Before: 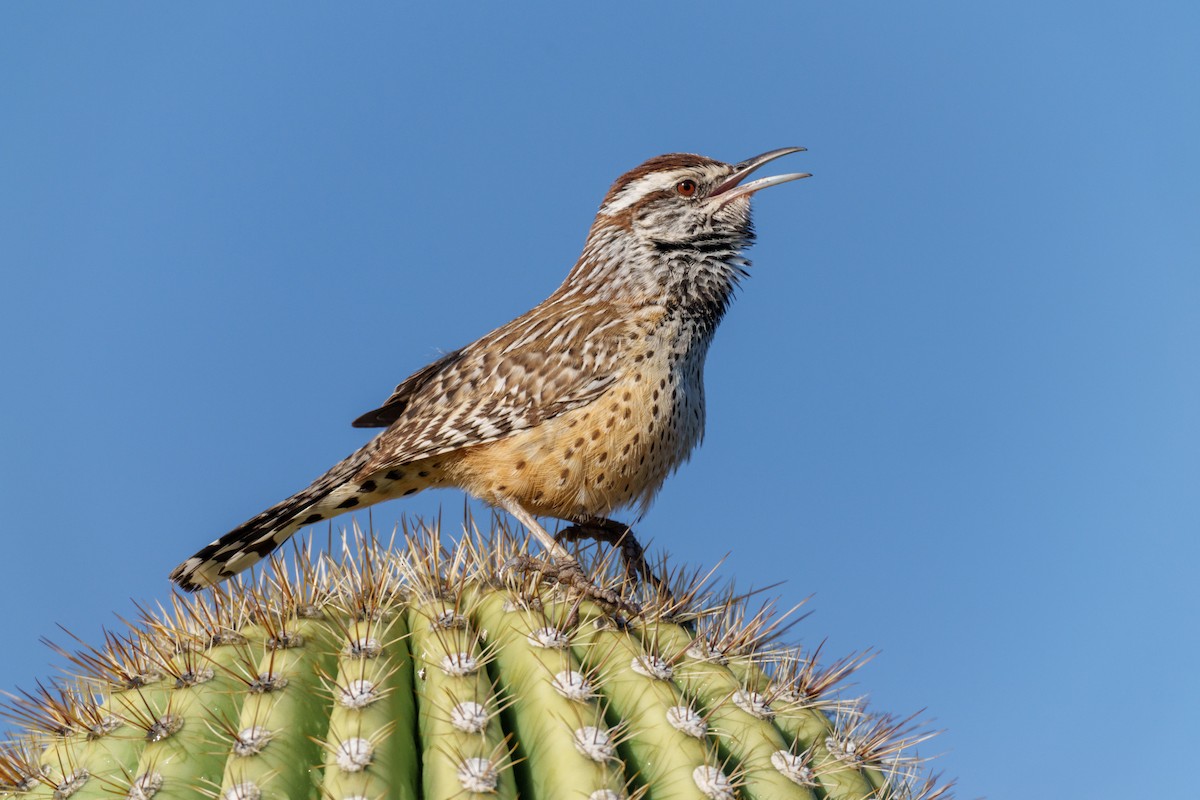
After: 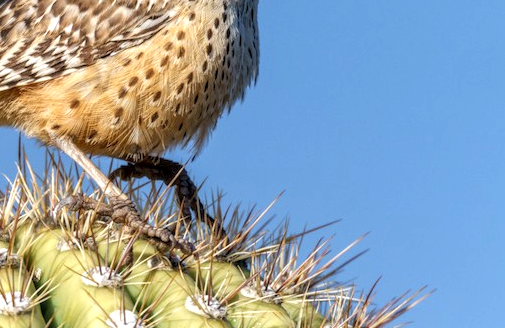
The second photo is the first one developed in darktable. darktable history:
local contrast: on, module defaults
crop: left 37.221%, top 45.169%, right 20.63%, bottom 13.777%
exposure: black level correction 0.001, exposure 0.5 EV, compensate exposure bias true, compensate highlight preservation false
